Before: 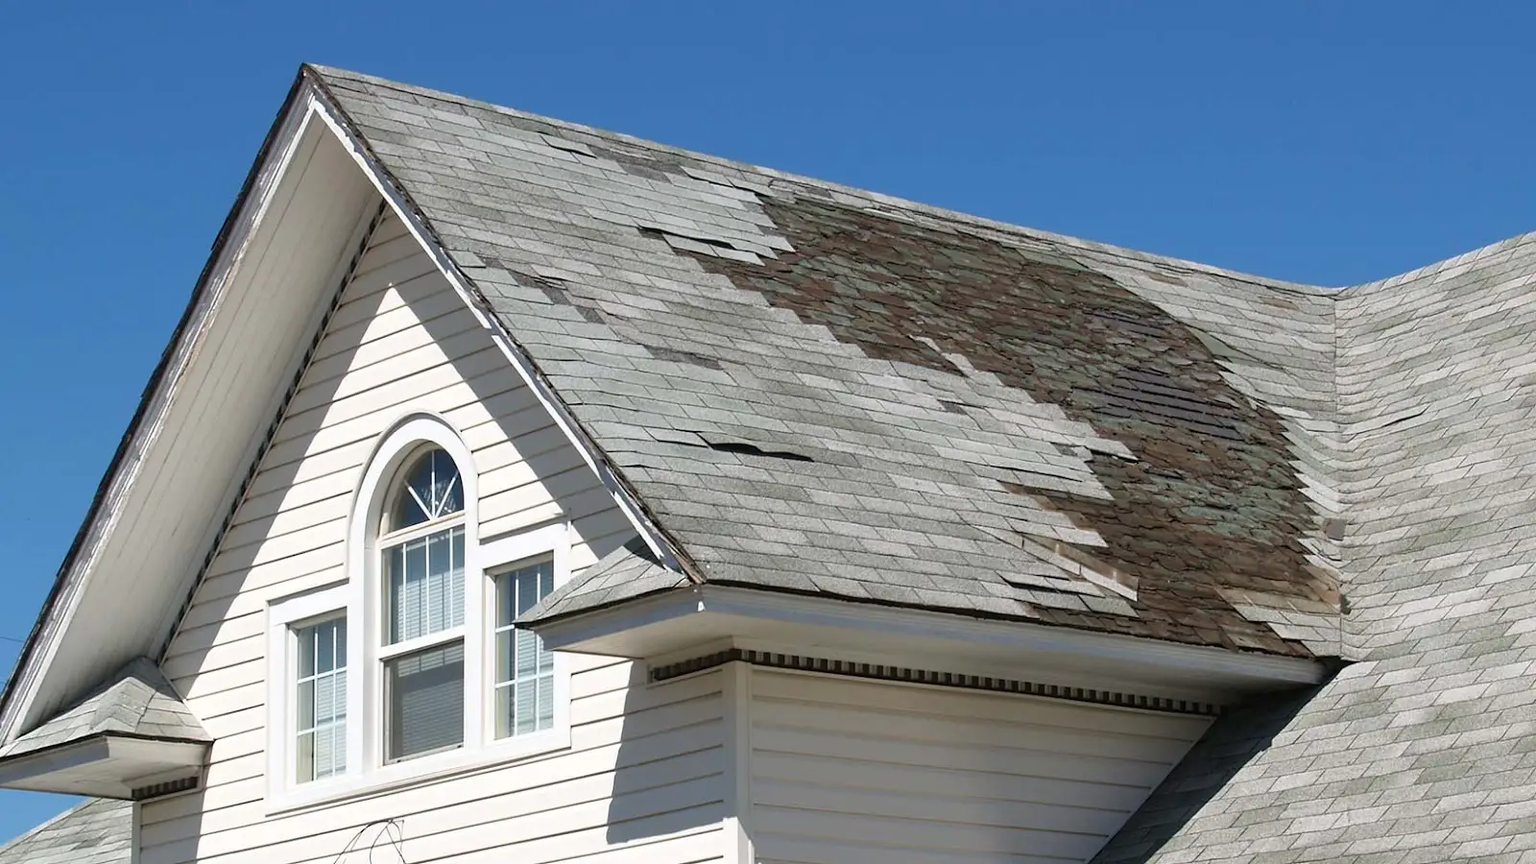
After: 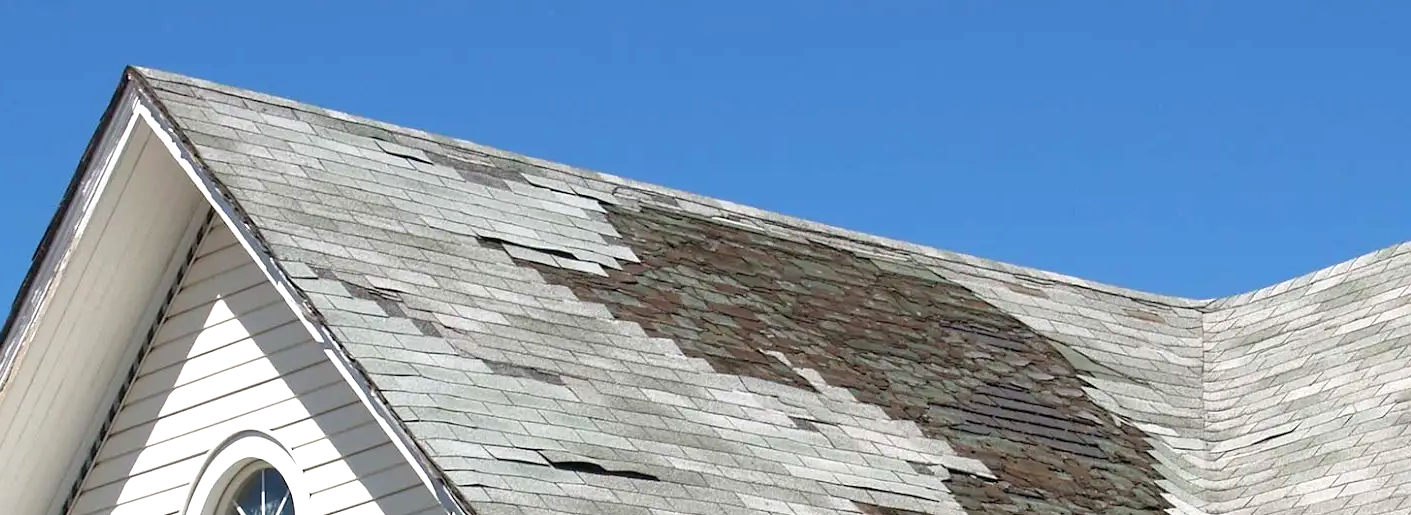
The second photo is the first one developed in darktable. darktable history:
crop and rotate: left 11.812%, bottom 42.776%
exposure: black level correction 0.001, exposure 0.5 EV, compensate exposure bias true, compensate highlight preservation false
